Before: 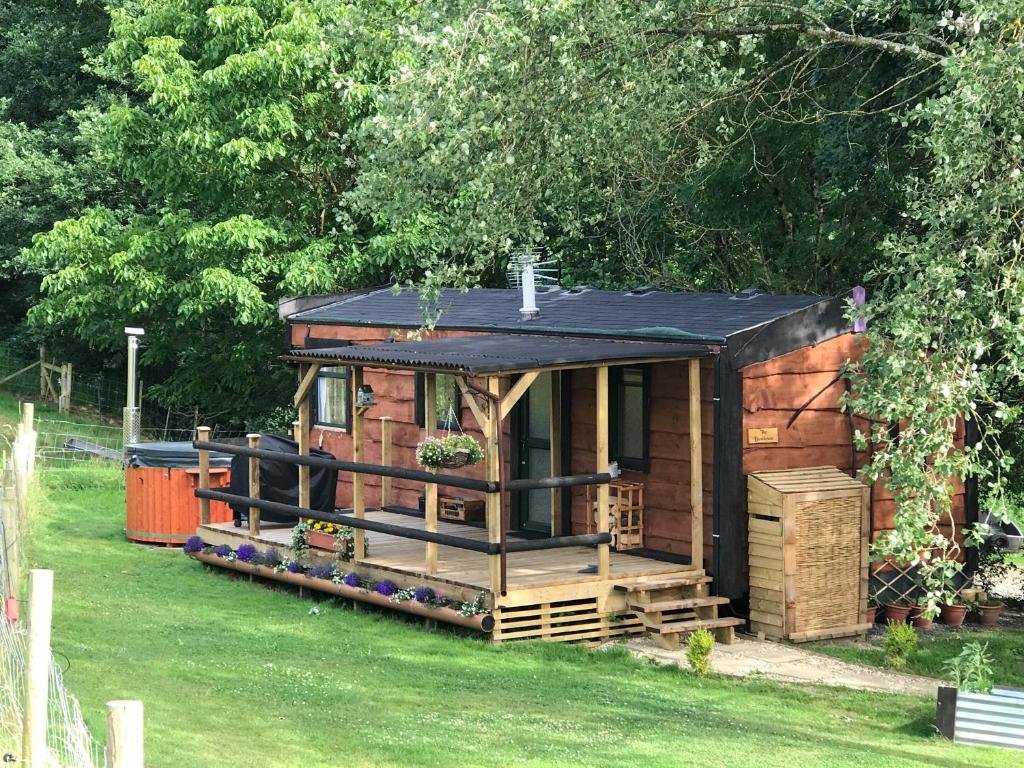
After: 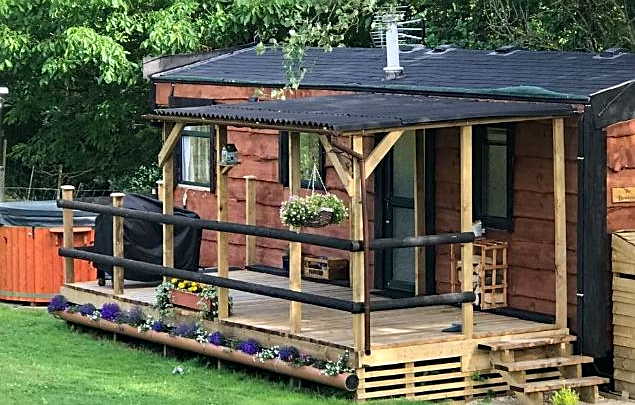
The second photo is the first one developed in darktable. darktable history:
sharpen: on, module defaults
haze removal: compatibility mode true, adaptive false
crop: left 13.337%, top 31.456%, right 24.616%, bottom 15.803%
